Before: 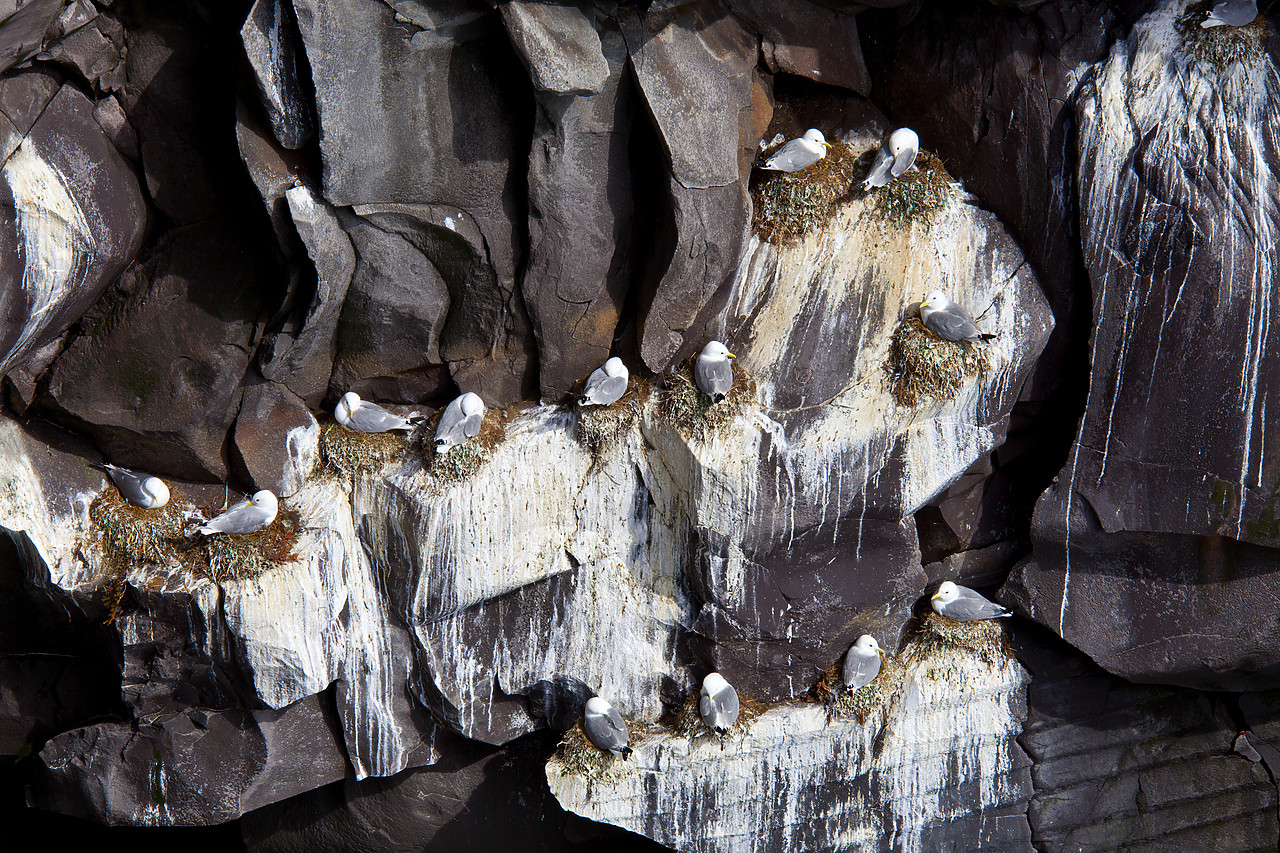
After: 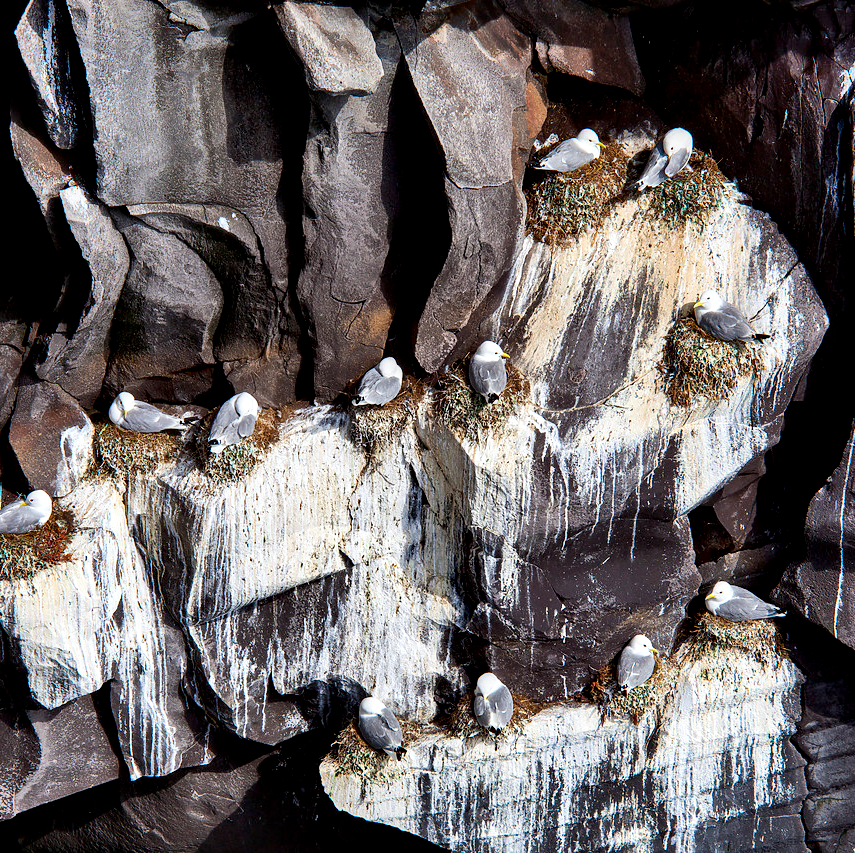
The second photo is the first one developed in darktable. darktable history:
shadows and highlights: soften with gaussian
local contrast: highlights 25%, shadows 75%, midtone range 0.75
crop and rotate: left 17.732%, right 15.423%
contrast brightness saturation: contrast 0.15, brightness 0.05
